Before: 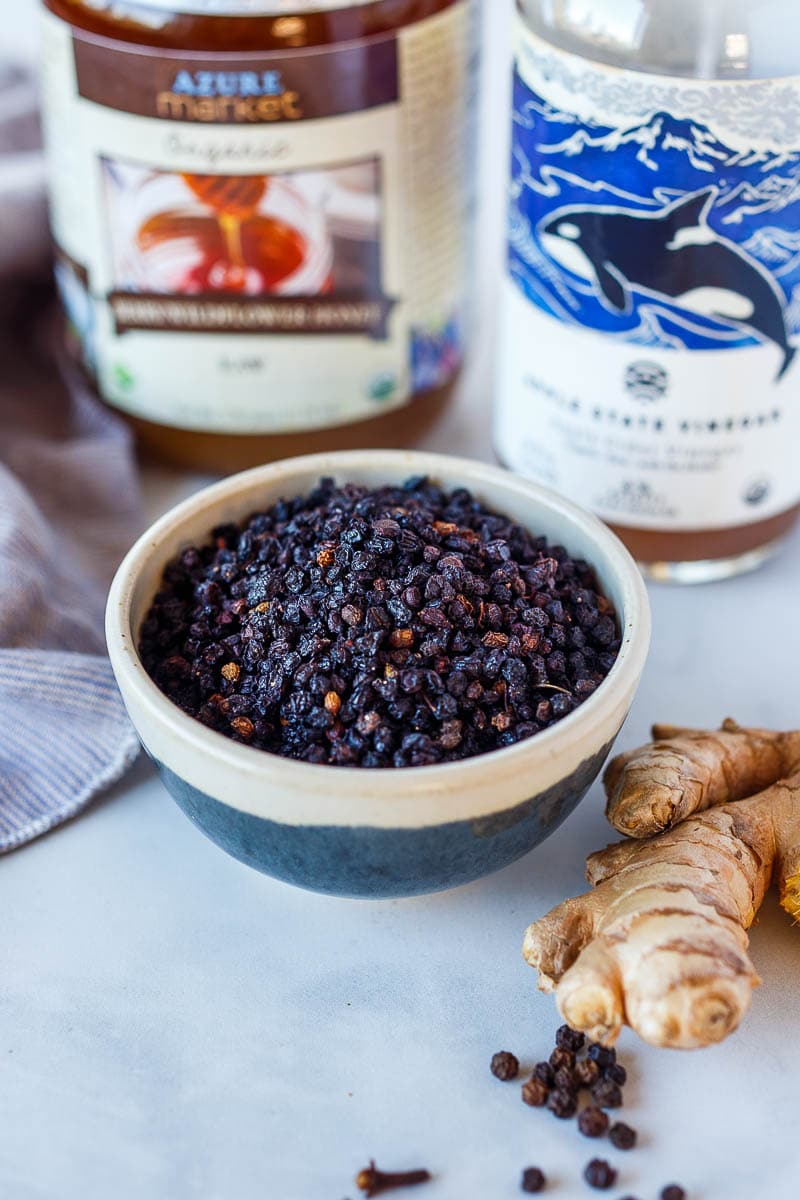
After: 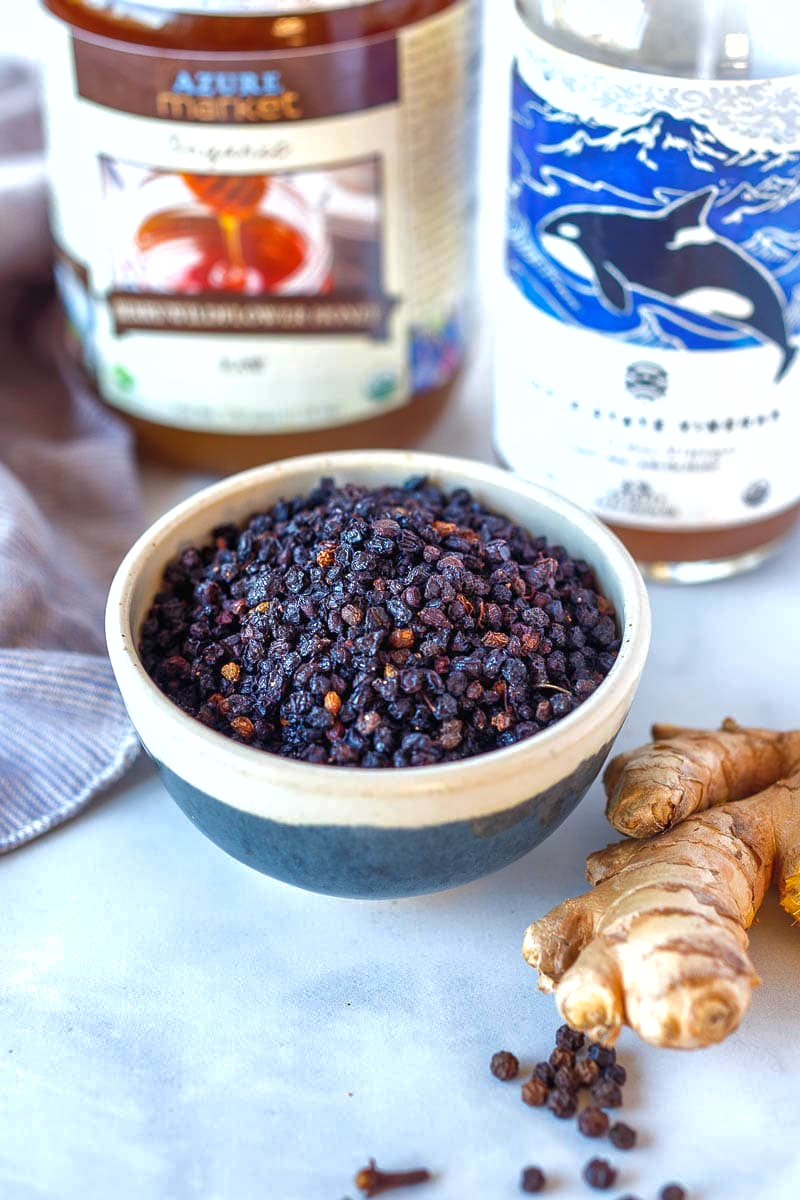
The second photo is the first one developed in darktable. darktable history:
shadows and highlights: on, module defaults
exposure: black level correction 0, exposure 0.498 EV, compensate highlight preservation false
